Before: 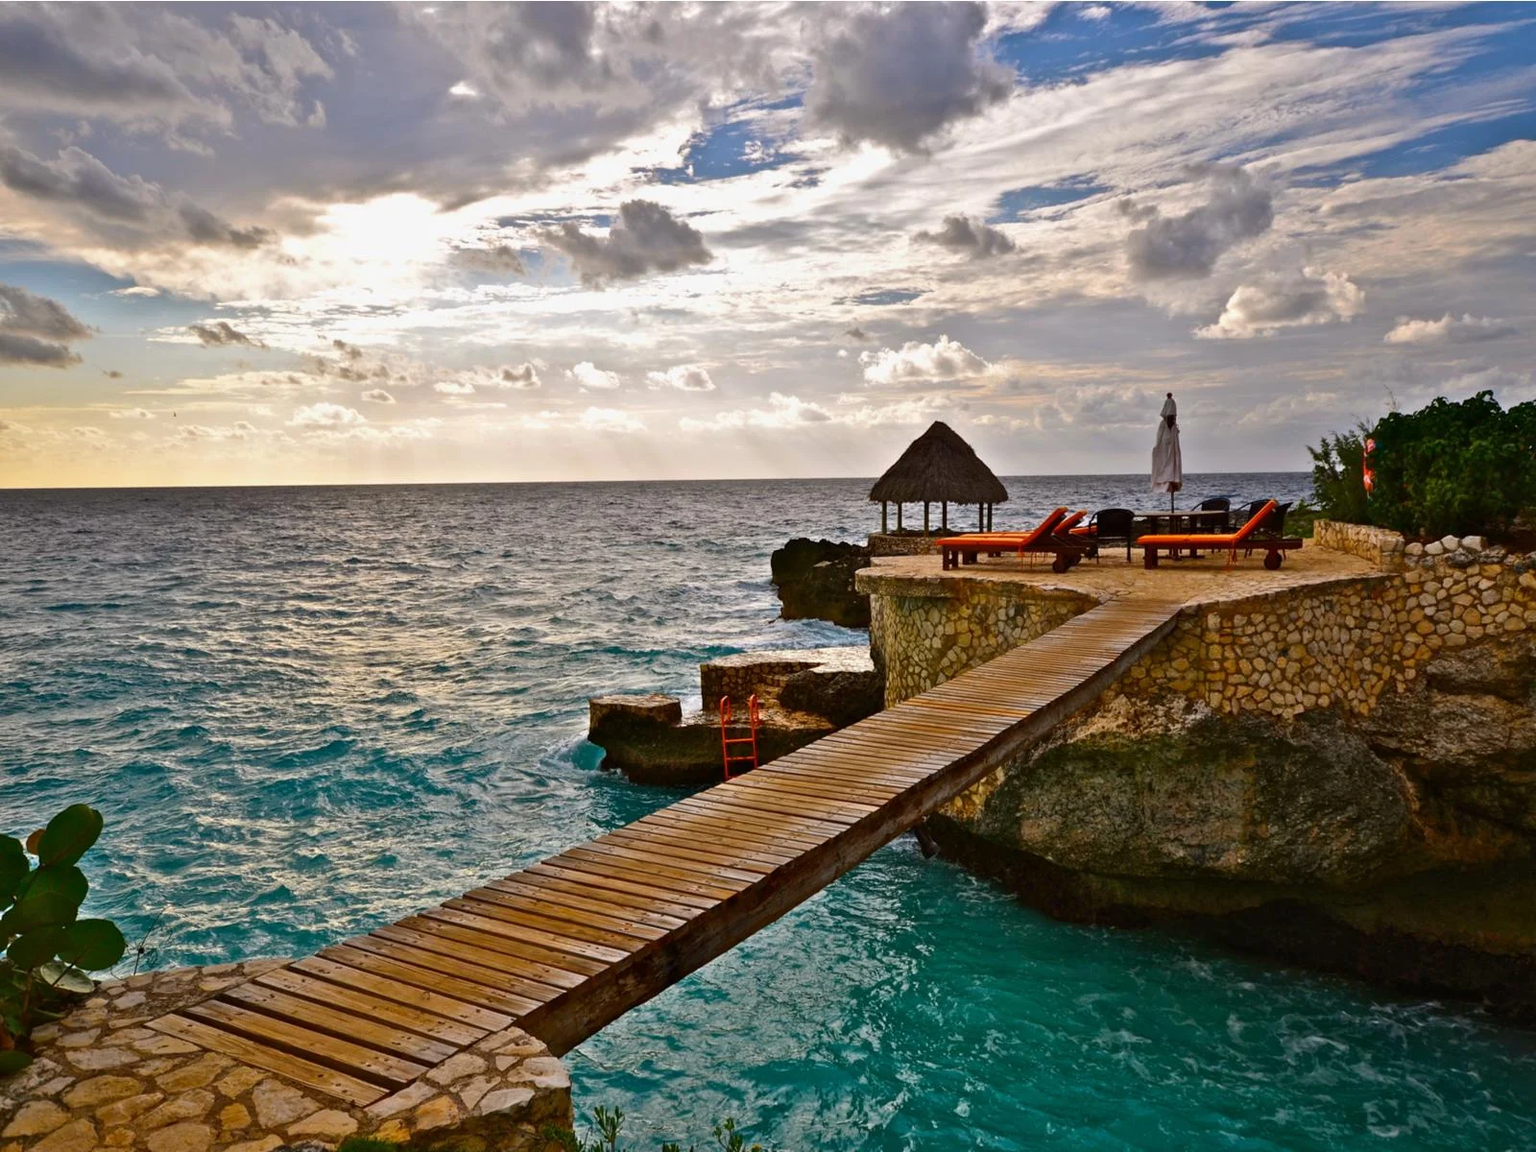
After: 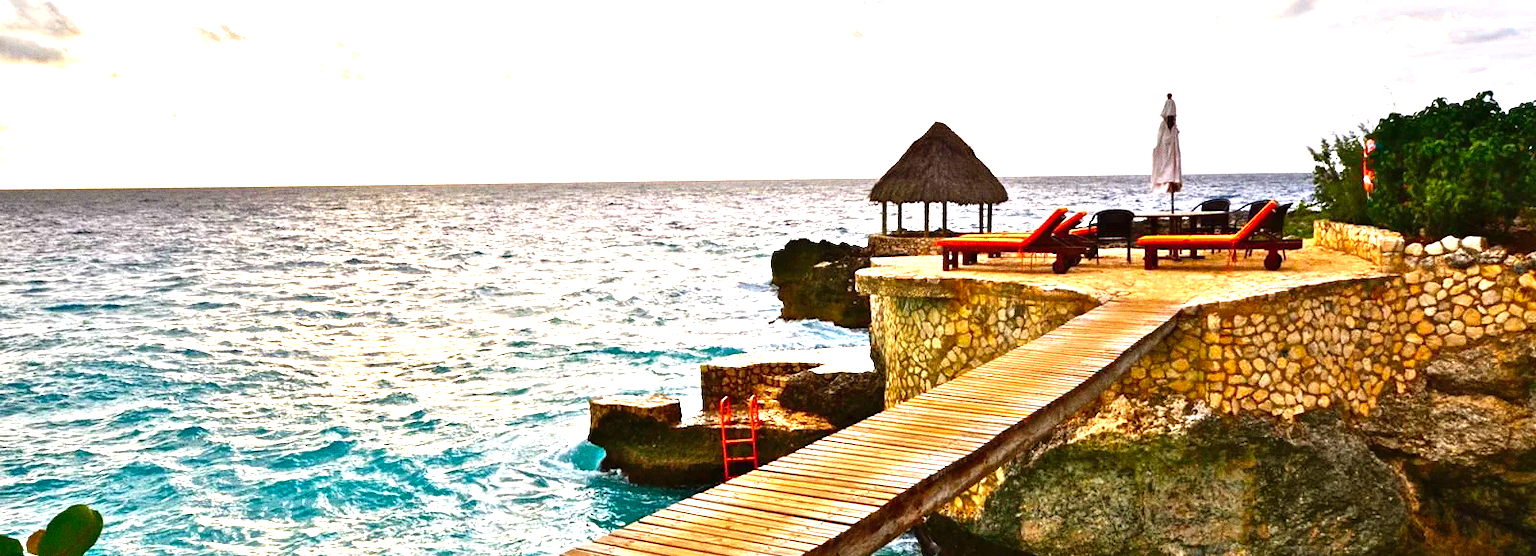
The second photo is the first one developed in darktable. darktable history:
grain: strength 26%
crop and rotate: top 26.056%, bottom 25.543%
levels: levels [0, 0.281, 0.562]
